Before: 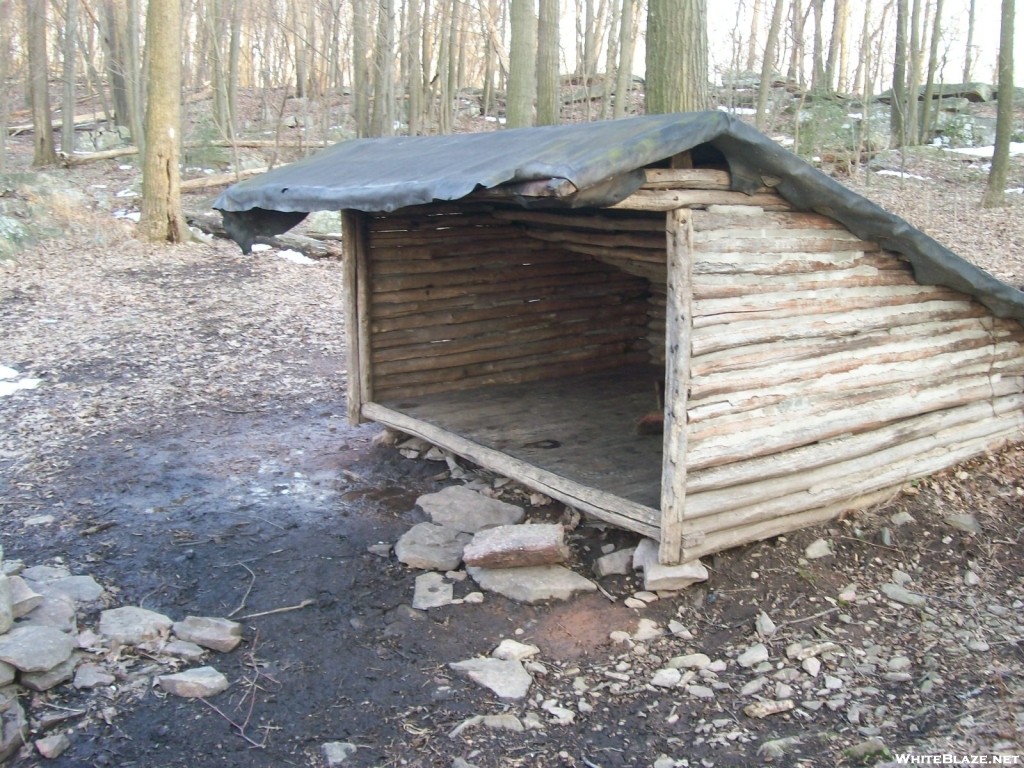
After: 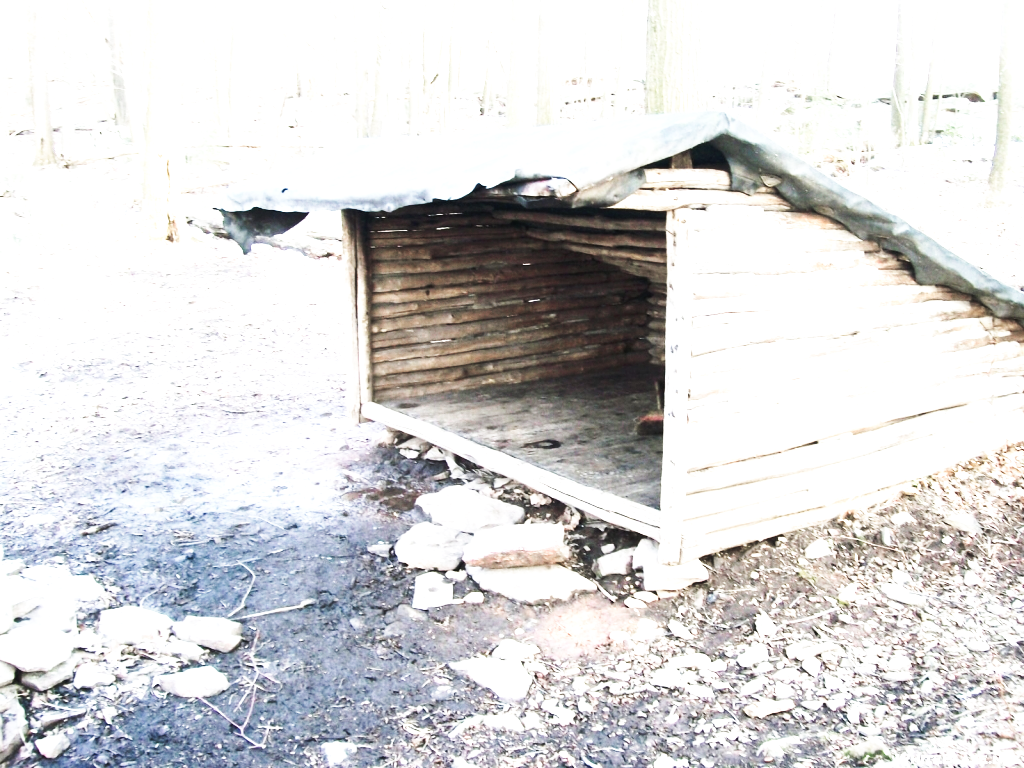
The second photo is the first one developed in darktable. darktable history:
exposure: black level correction 0.001, exposure 1.646 EV, compensate exposure bias true, compensate highlight preservation false
tone curve: curves: ch0 [(0, 0) (0.003, 0.003) (0.011, 0.005) (0.025, 0.005) (0.044, 0.008) (0.069, 0.015) (0.1, 0.023) (0.136, 0.032) (0.177, 0.046) (0.224, 0.072) (0.277, 0.124) (0.335, 0.174) (0.399, 0.253) (0.468, 0.365) (0.543, 0.519) (0.623, 0.675) (0.709, 0.805) (0.801, 0.908) (0.898, 0.97) (1, 1)], preserve colors none
color zones: curves: ch0 [(0, 0.559) (0.153, 0.551) (0.229, 0.5) (0.429, 0.5) (0.571, 0.5) (0.714, 0.5) (0.857, 0.5) (1, 0.559)]; ch1 [(0, 0.417) (0.112, 0.336) (0.213, 0.26) (0.429, 0.34) (0.571, 0.35) (0.683, 0.331) (0.857, 0.344) (1, 0.417)]
